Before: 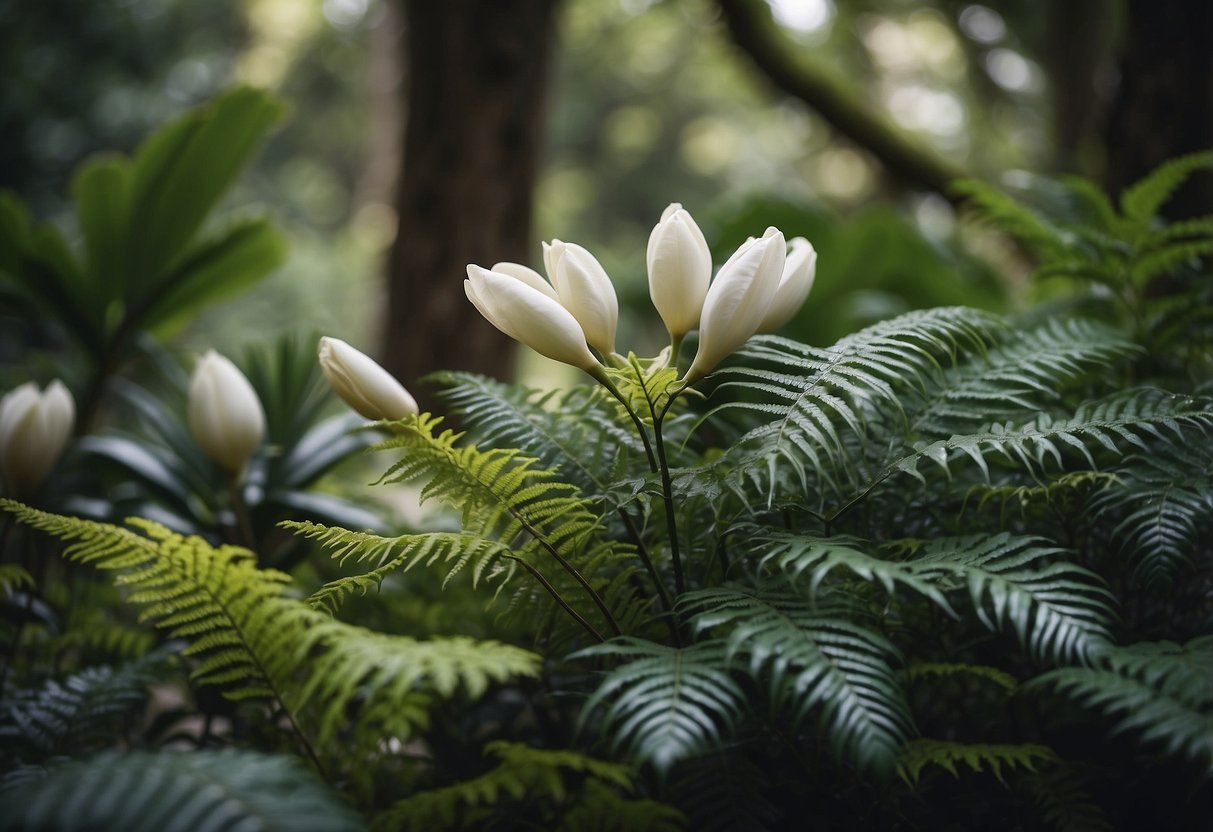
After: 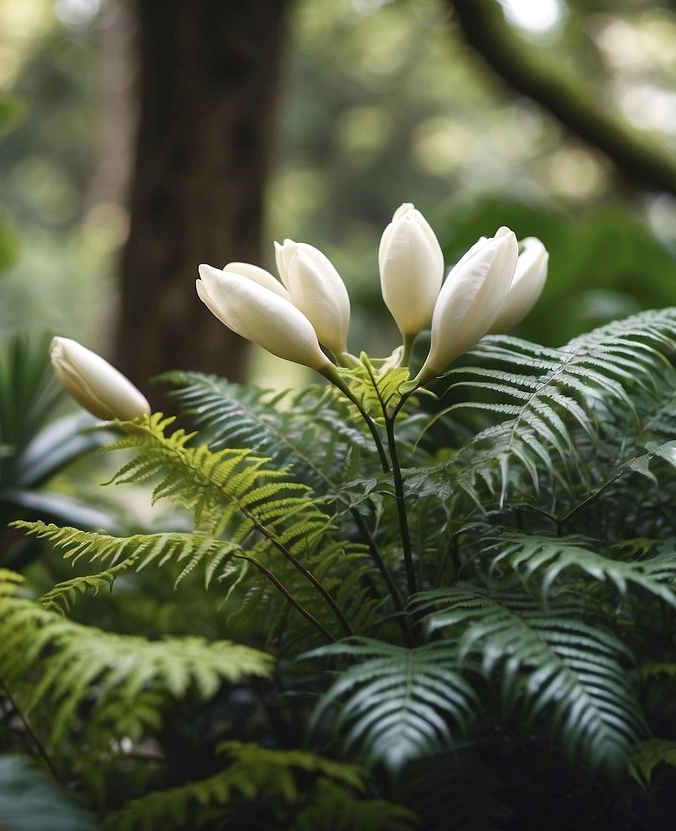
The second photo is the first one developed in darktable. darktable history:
crop: left 22.096%, right 22.138%, bottom 0.01%
exposure: exposure 0.296 EV, compensate exposure bias true, compensate highlight preservation false
